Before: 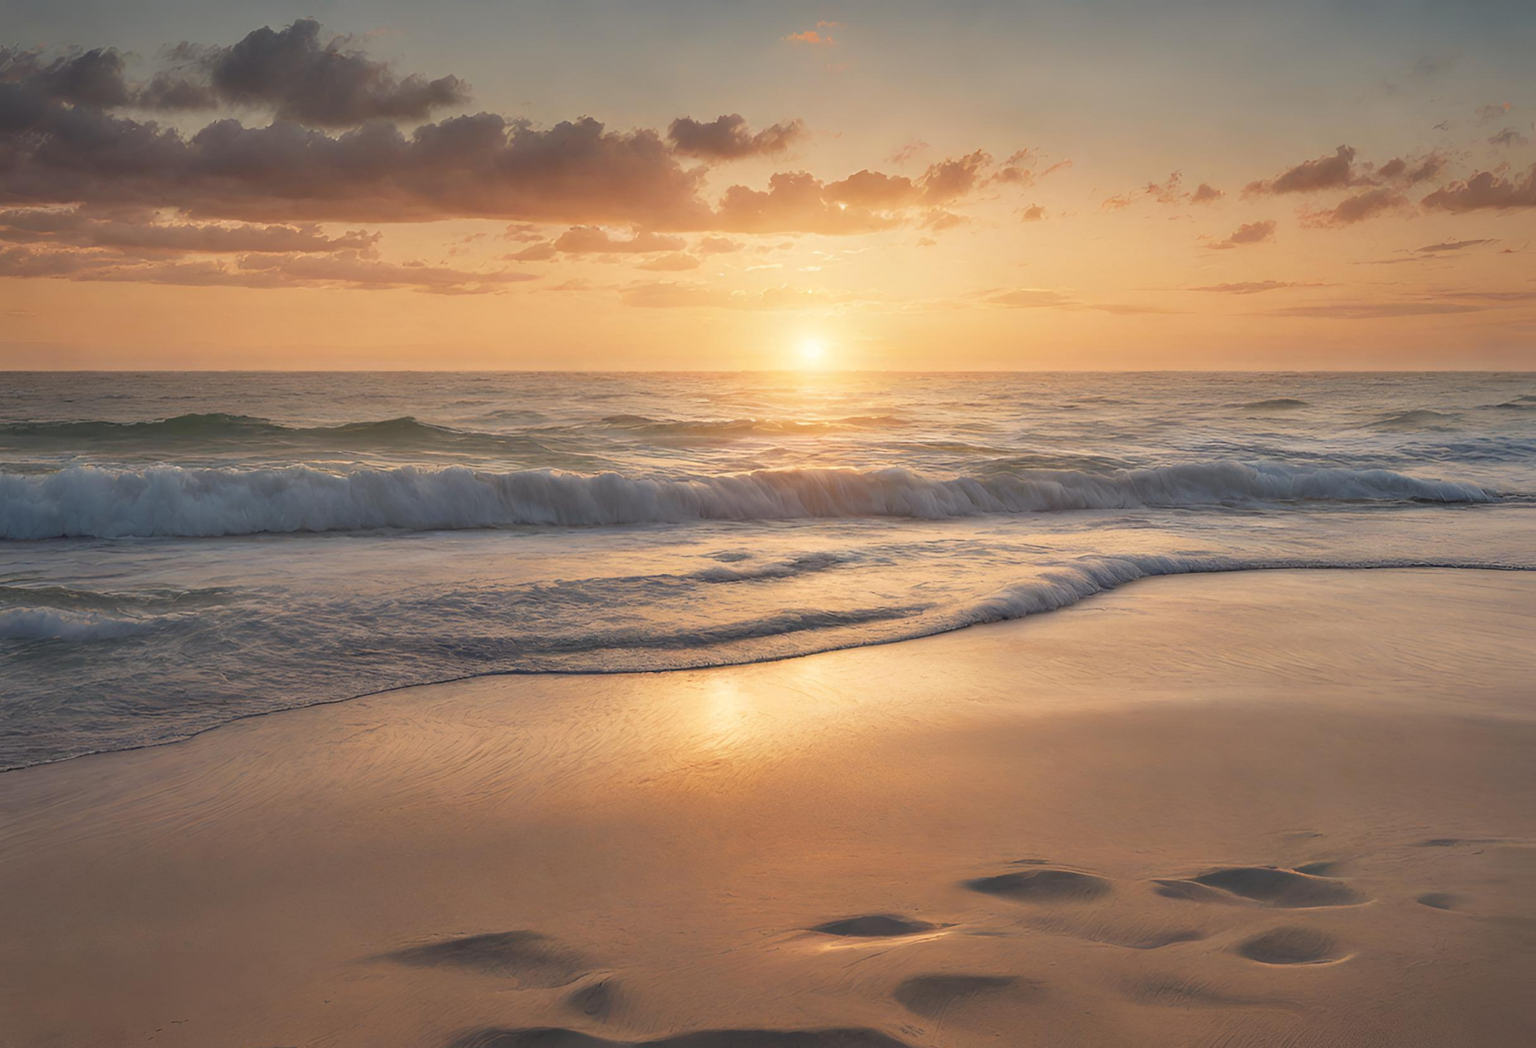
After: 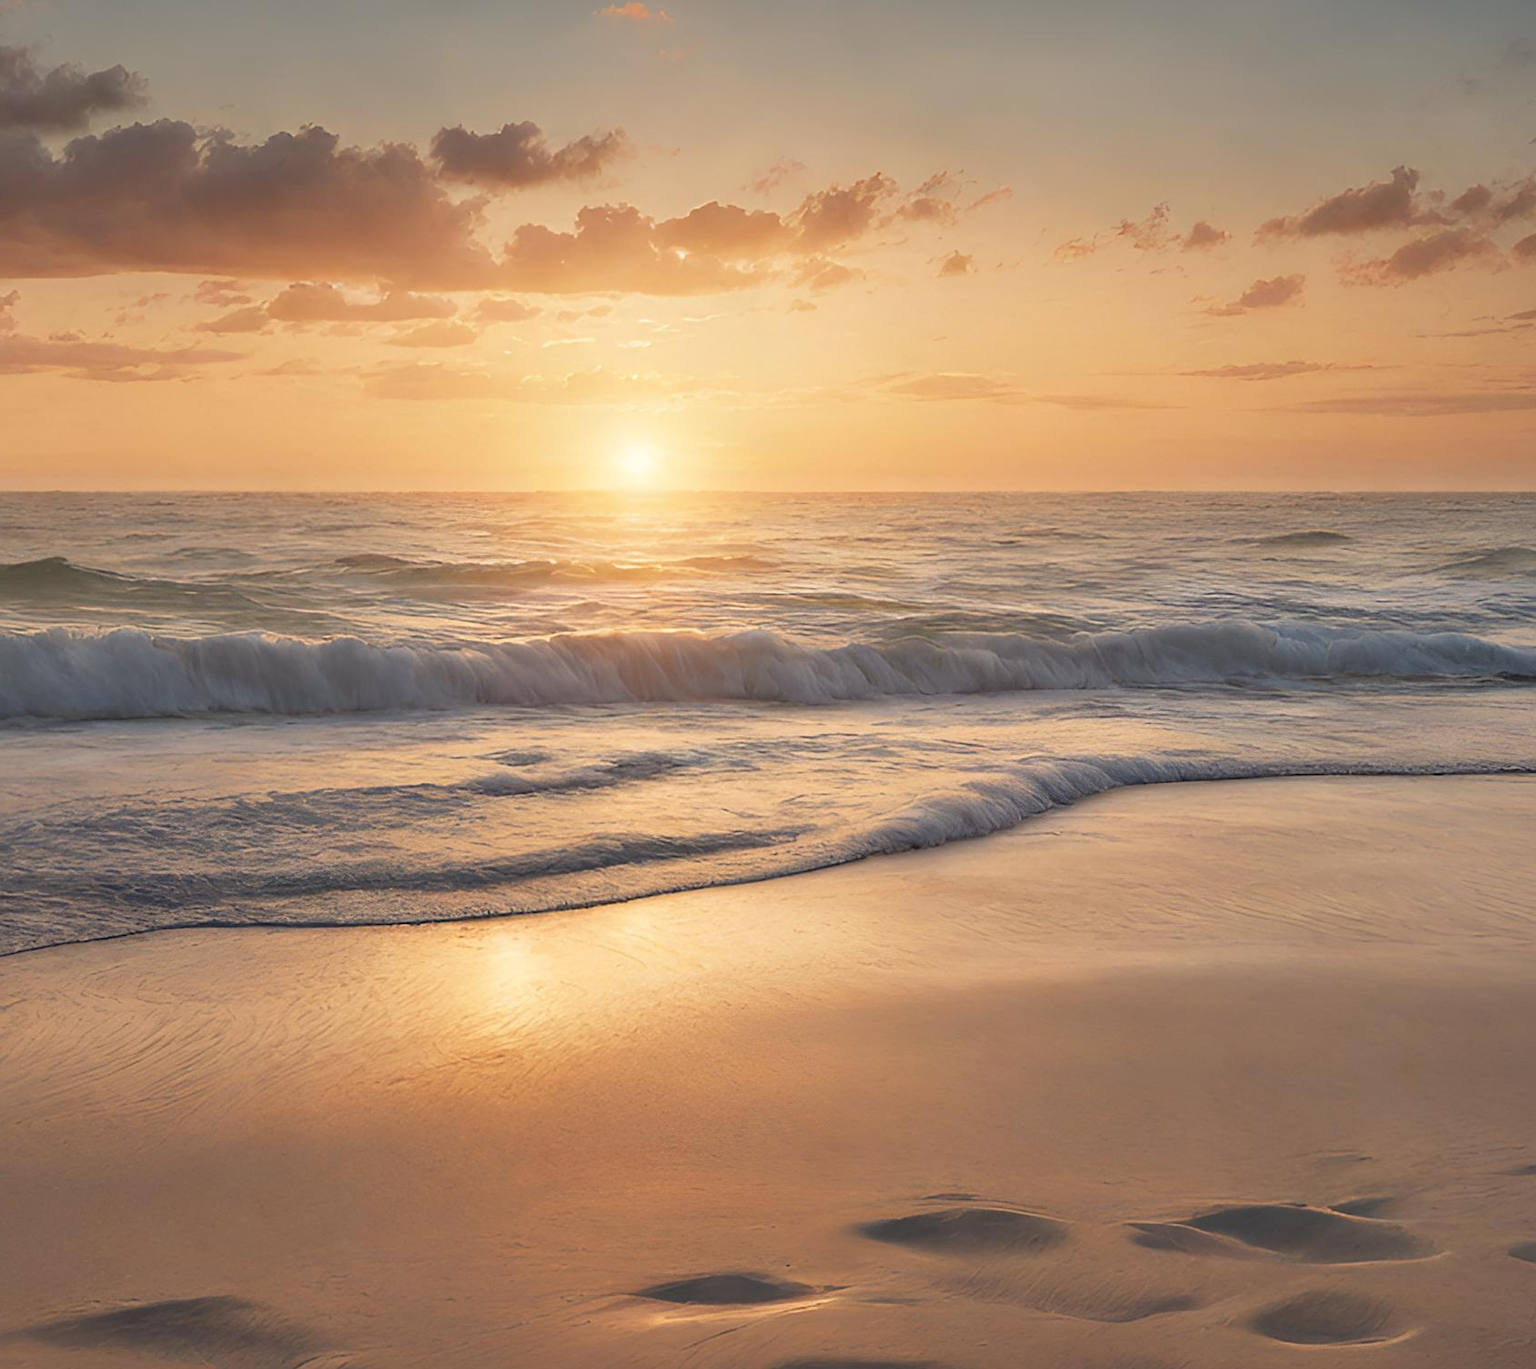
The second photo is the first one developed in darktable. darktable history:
crop and rotate: left 24.034%, top 2.838%, right 6.406%, bottom 6.299%
sharpen: on, module defaults
